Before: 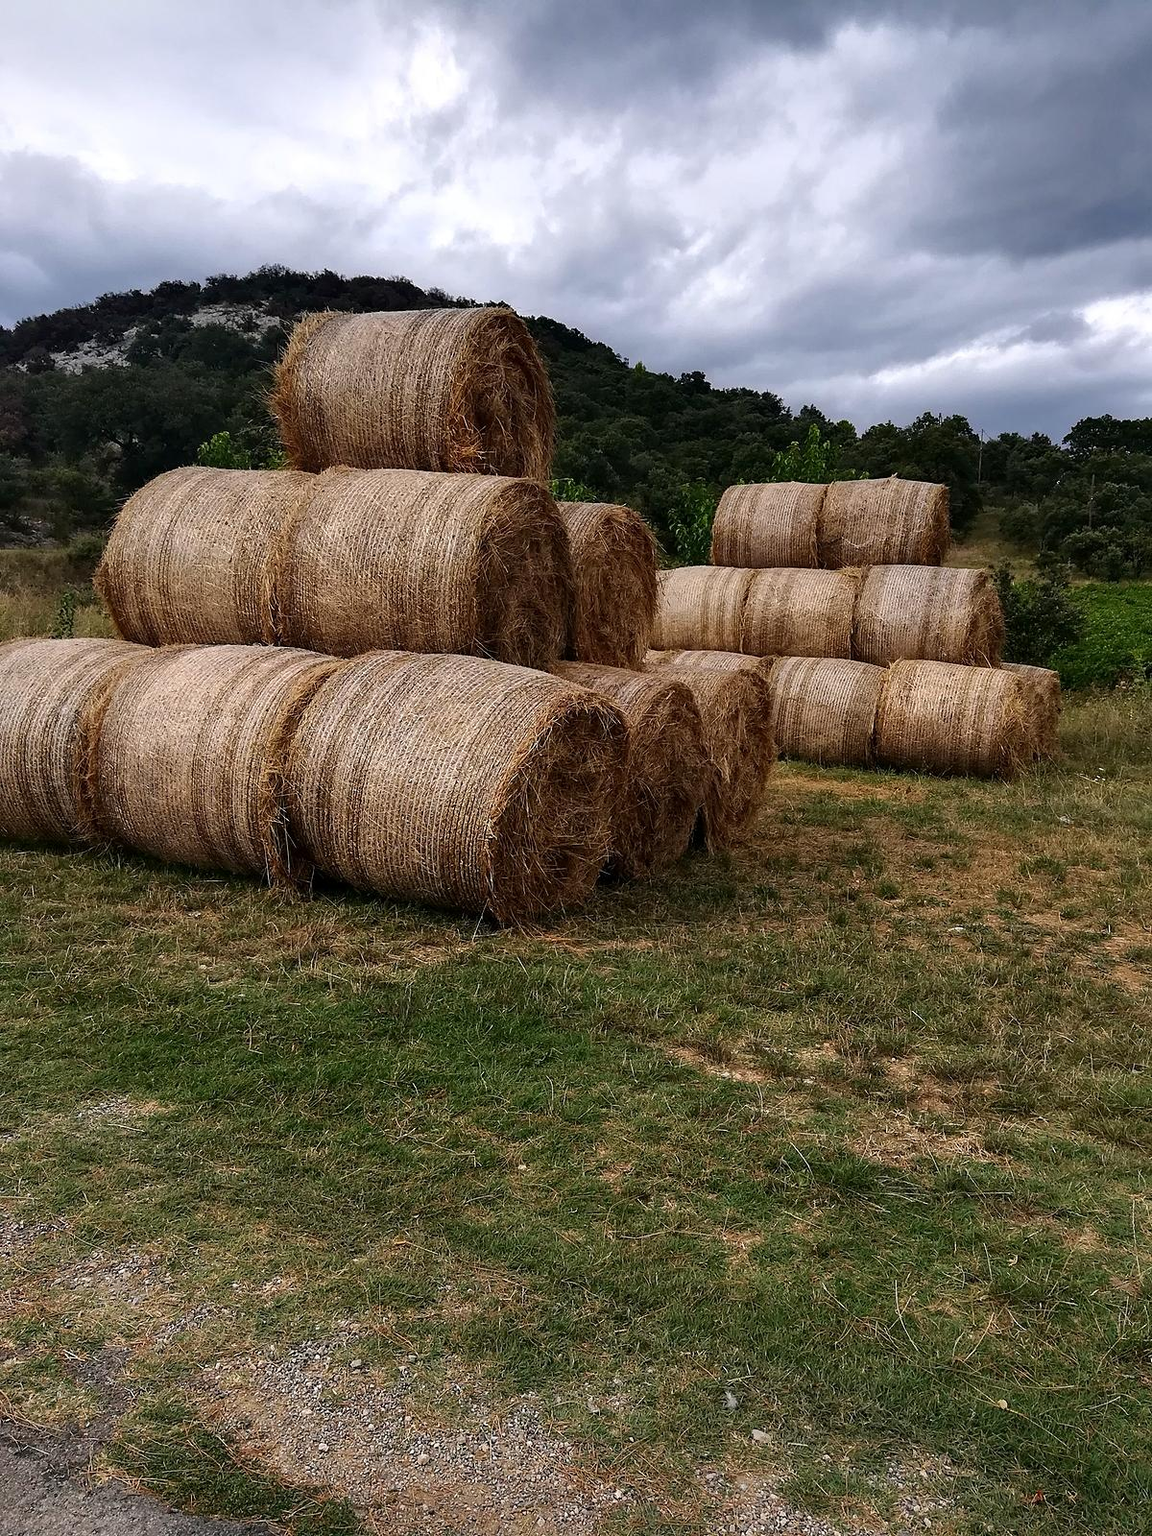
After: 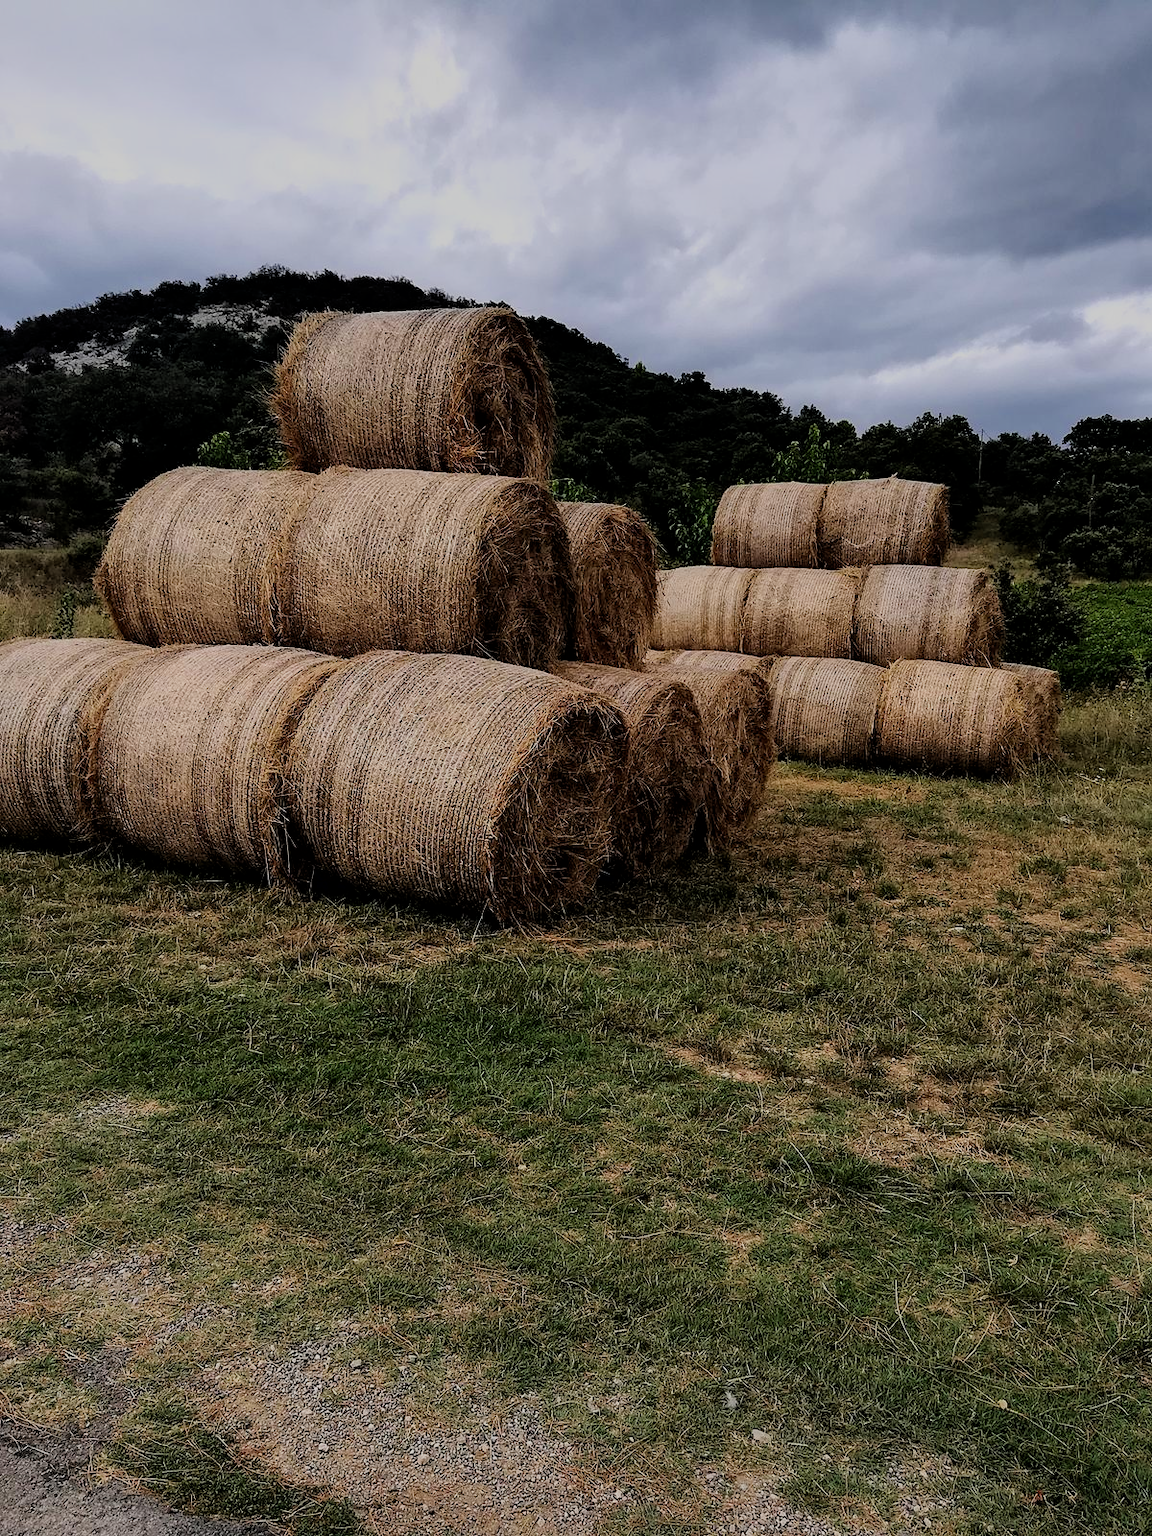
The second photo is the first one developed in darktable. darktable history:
exposure: compensate exposure bias true, compensate highlight preservation false
color correction: highlights b* 0.031, saturation 0.982
local contrast: mode bilateral grid, contrast 11, coarseness 26, detail 111%, midtone range 0.2
filmic rgb: black relative exposure -6.16 EV, white relative exposure 6.95 EV, hardness 2.25, color science v6 (2022)
